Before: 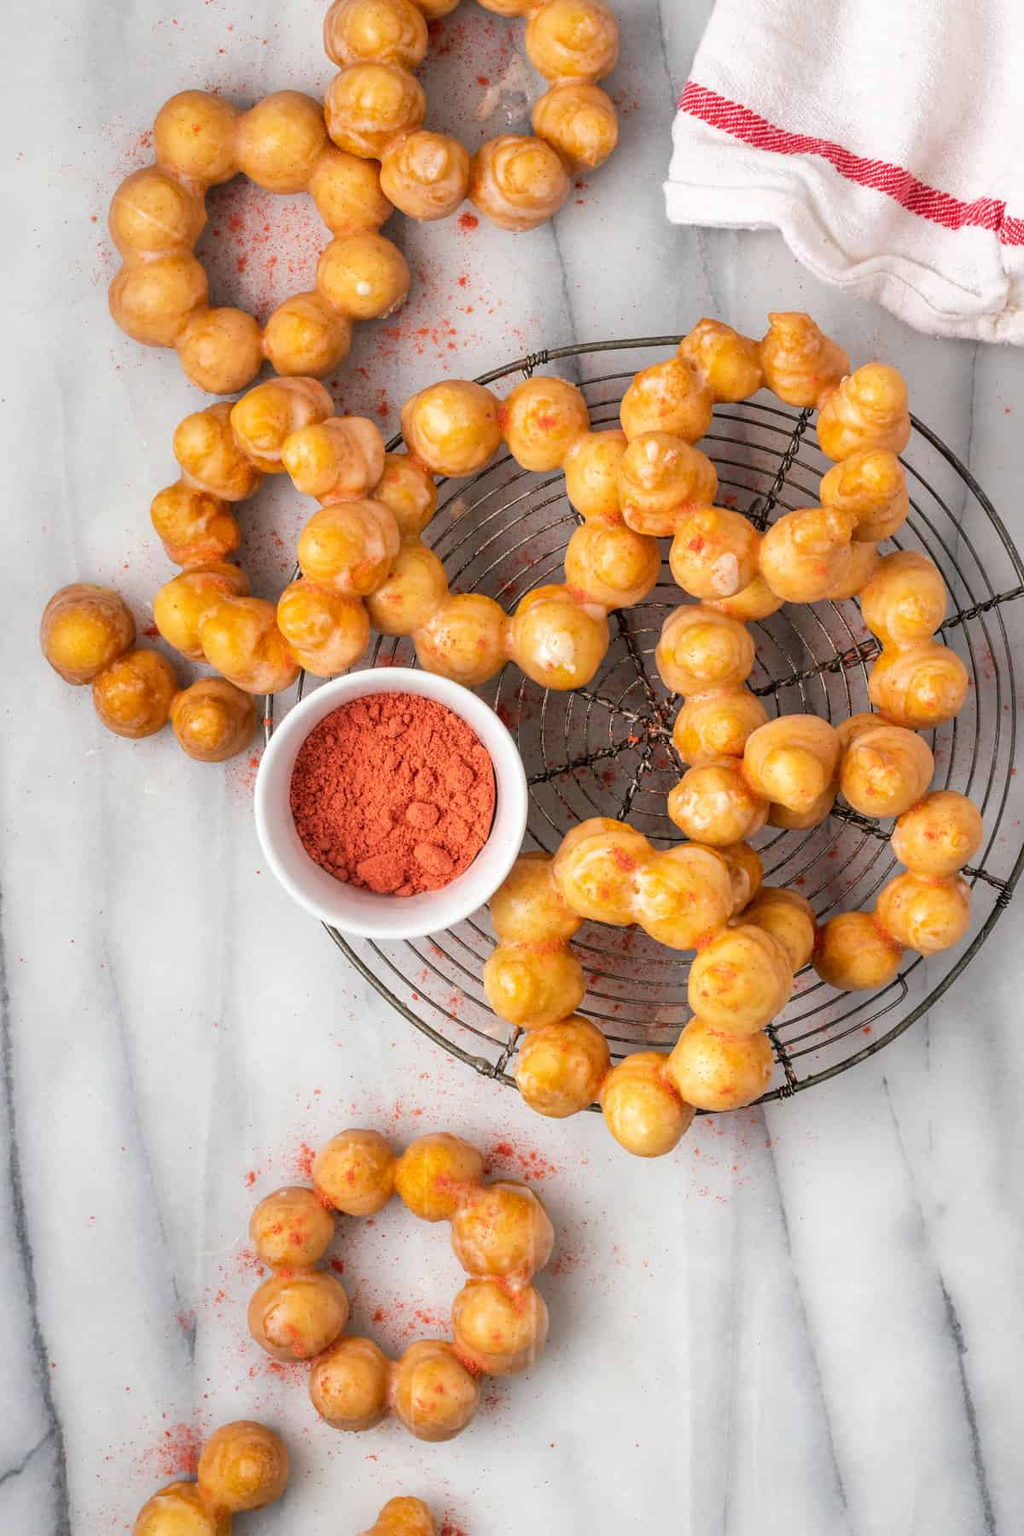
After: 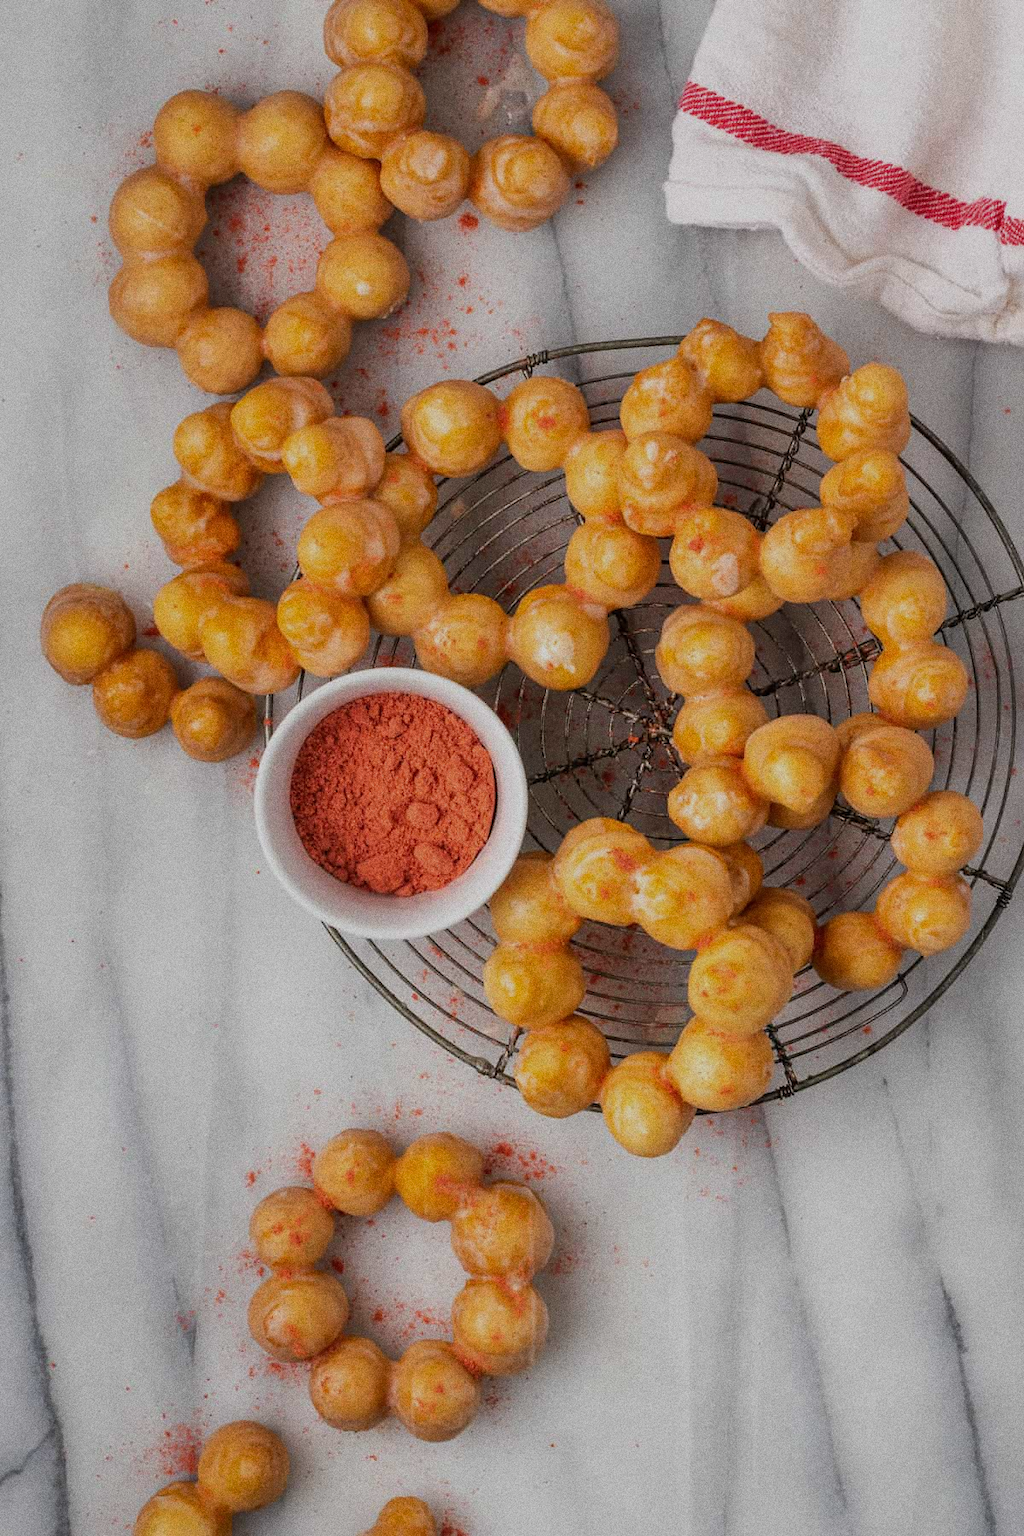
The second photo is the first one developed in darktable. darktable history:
exposure: black level correction 0, exposure -0.721 EV, compensate highlight preservation false
grain: coarseness 0.09 ISO, strength 40%
